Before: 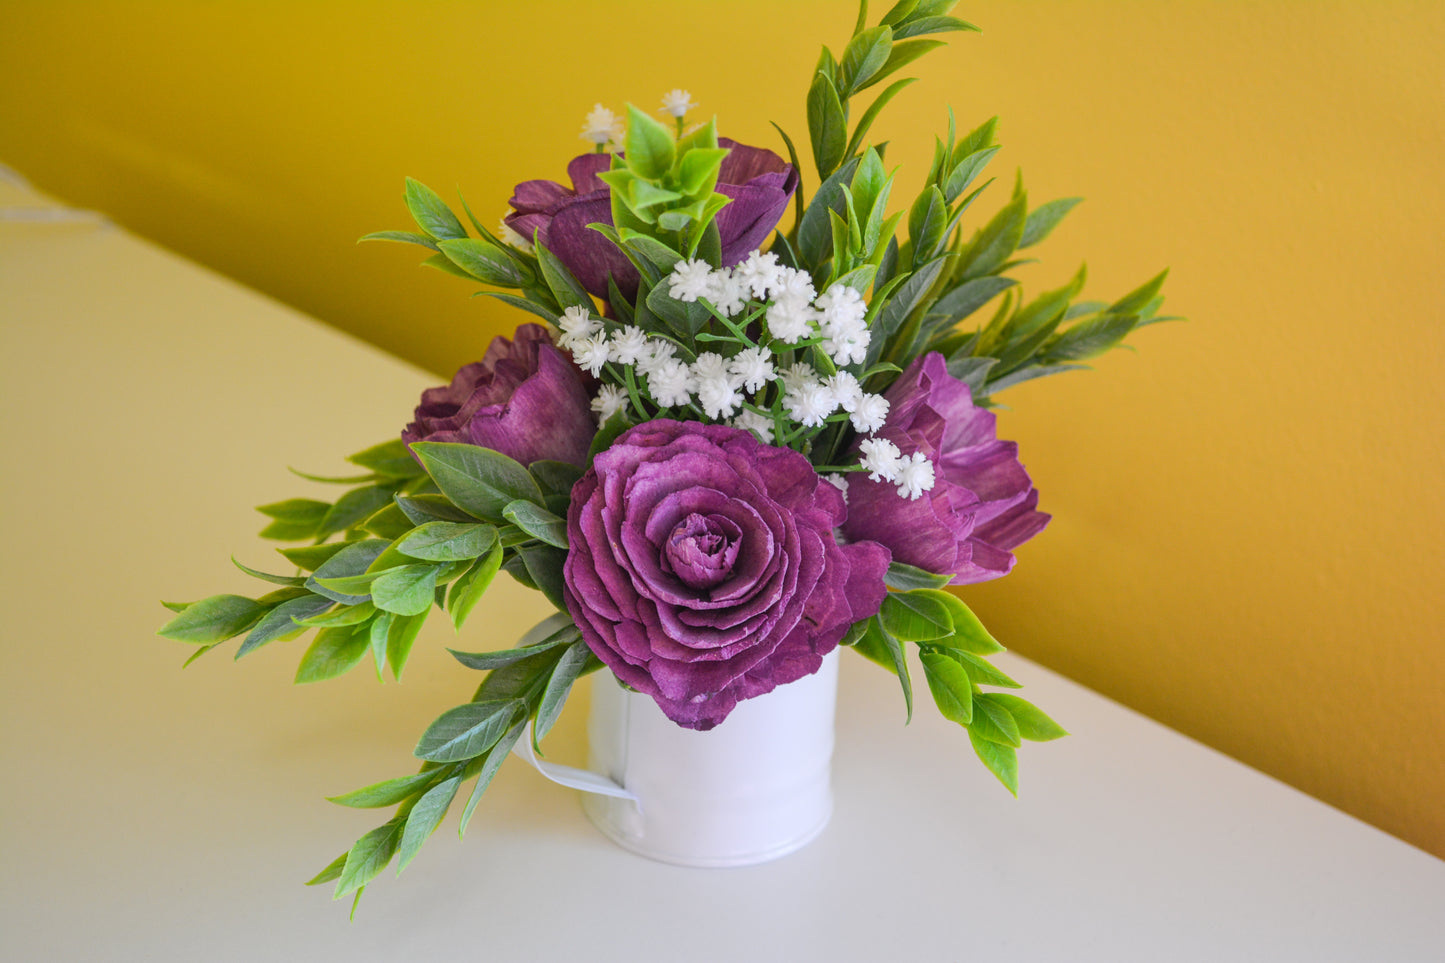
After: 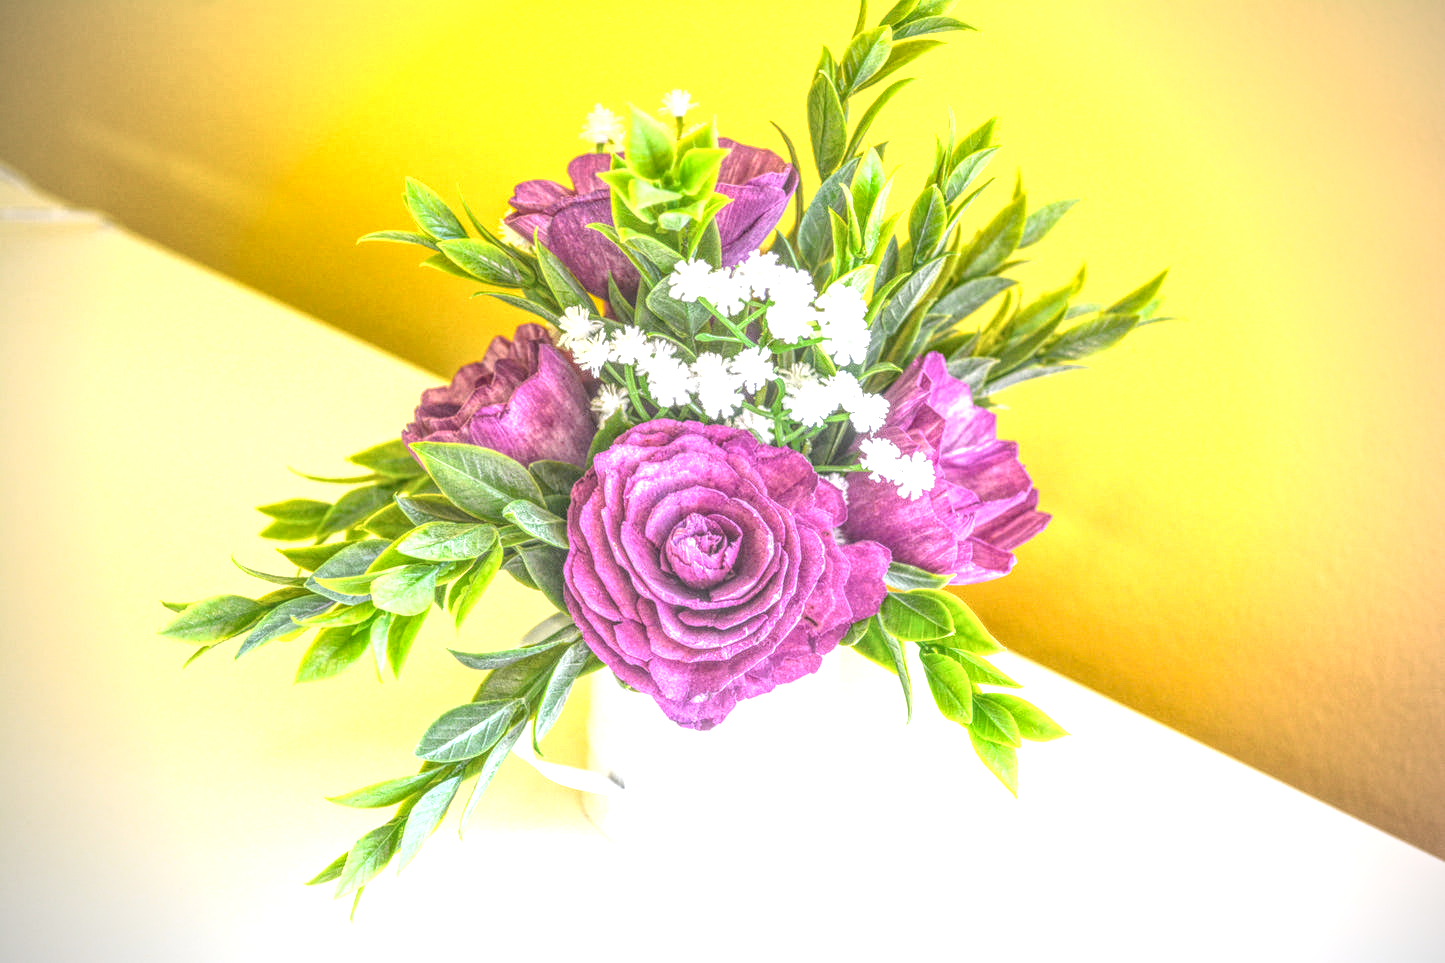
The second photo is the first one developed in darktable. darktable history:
exposure: black level correction 0, exposure 1.45 EV, compensate exposure bias true, compensate highlight preservation false
local contrast: highlights 0%, shadows 0%, detail 200%, midtone range 0.25
vignetting: fall-off start 71.74%
